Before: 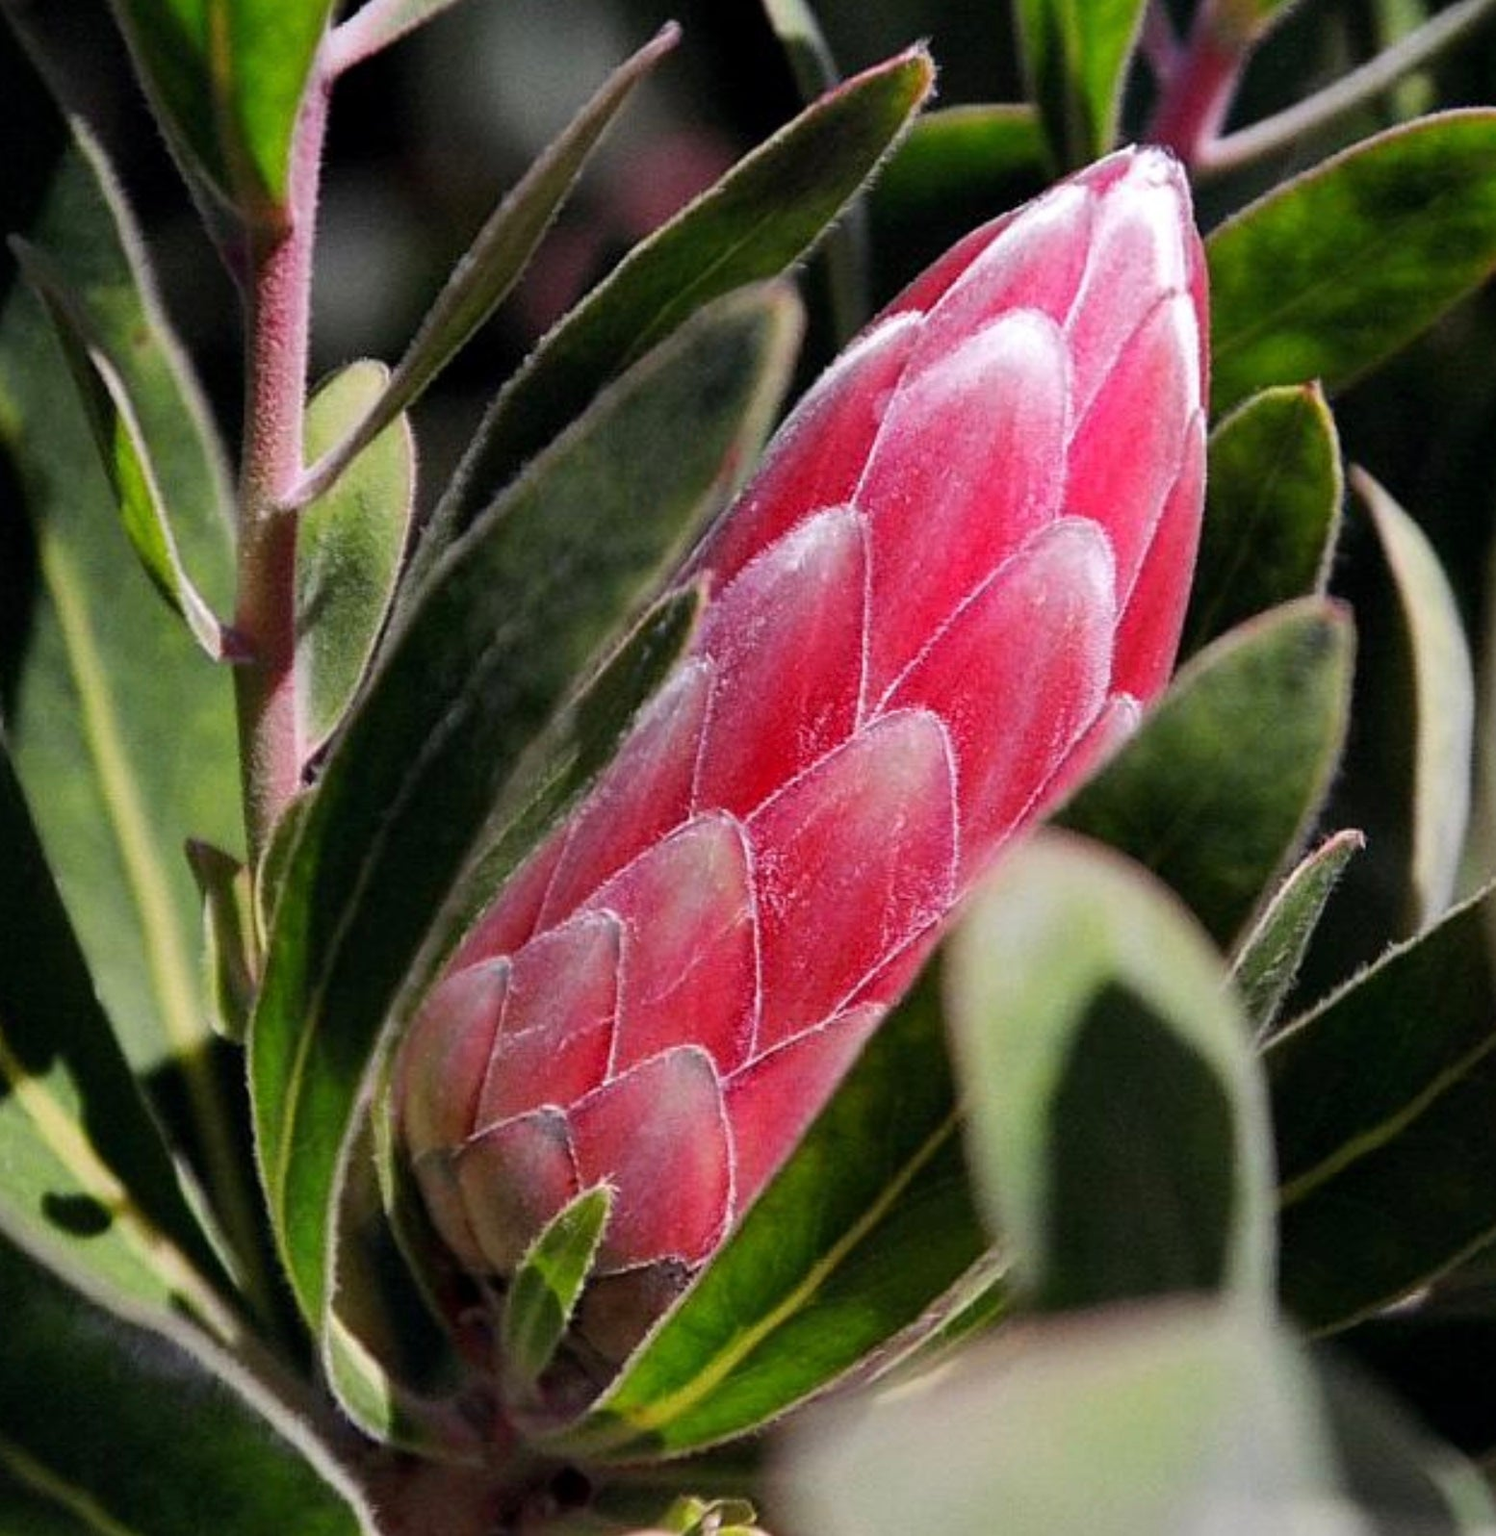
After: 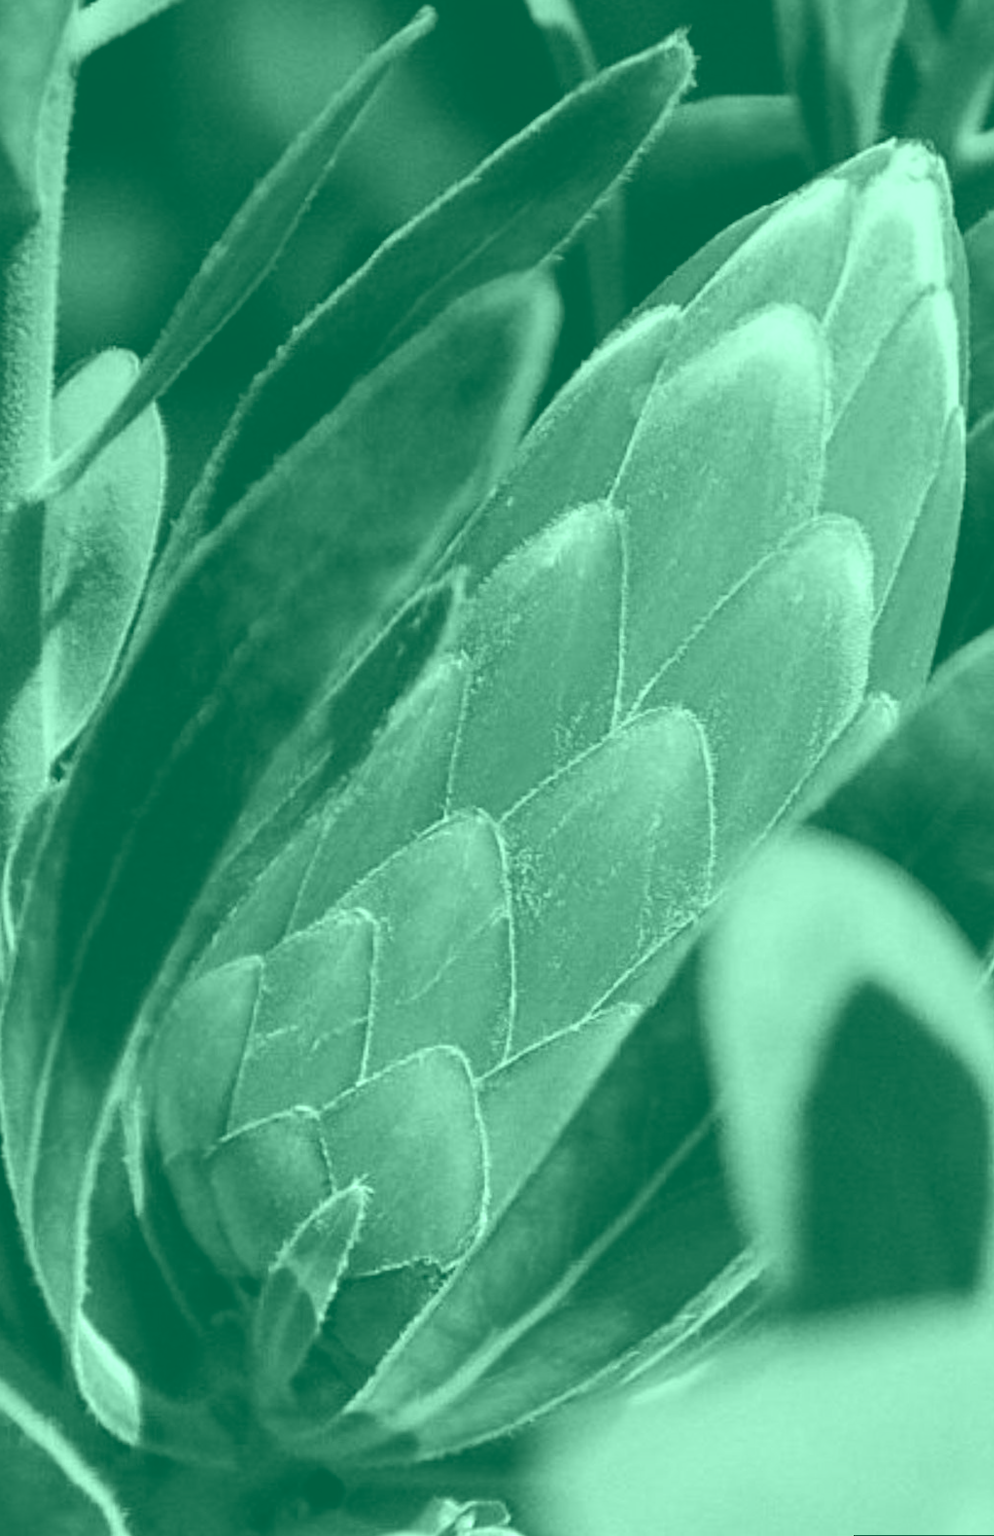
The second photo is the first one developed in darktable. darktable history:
rotate and perspective: rotation 0.174°, lens shift (vertical) 0.013, lens shift (horizontal) 0.019, shear 0.001, automatic cropping original format, crop left 0.007, crop right 0.991, crop top 0.016, crop bottom 0.997
exposure: black level correction 0, exposure 0.7 EV, compensate exposure bias true, compensate highlight preservation false
tone equalizer: -8 EV -0.75 EV, -7 EV -0.7 EV, -6 EV -0.6 EV, -5 EV -0.4 EV, -3 EV 0.4 EV, -2 EV 0.6 EV, -1 EV 0.7 EV, +0 EV 0.75 EV, edges refinement/feathering 500, mask exposure compensation -1.57 EV, preserve details no
base curve: curves: ch0 [(0, 0) (0.303, 0.277) (1, 1)]
crop: left 16.899%, right 16.556%
graduated density: on, module defaults
colorize: hue 147.6°, saturation 65%, lightness 21.64%
